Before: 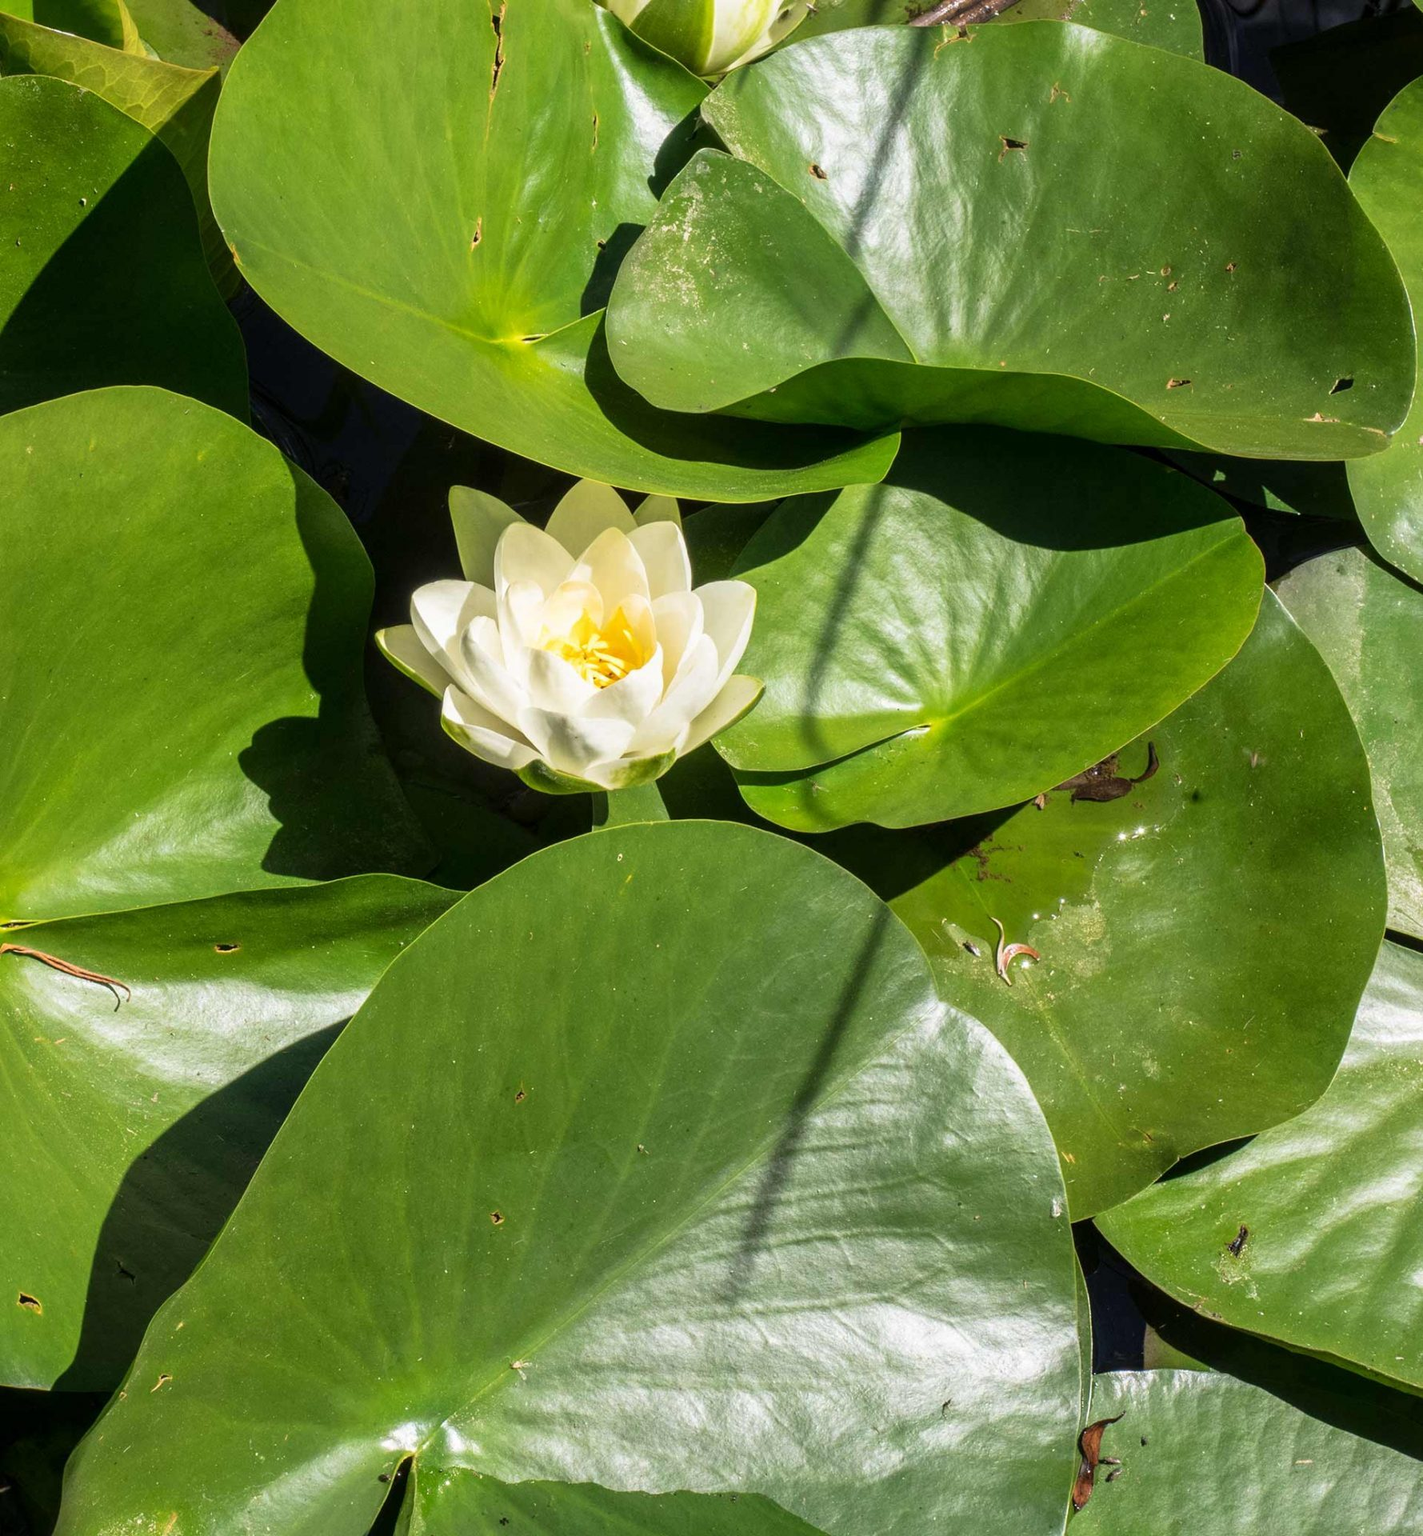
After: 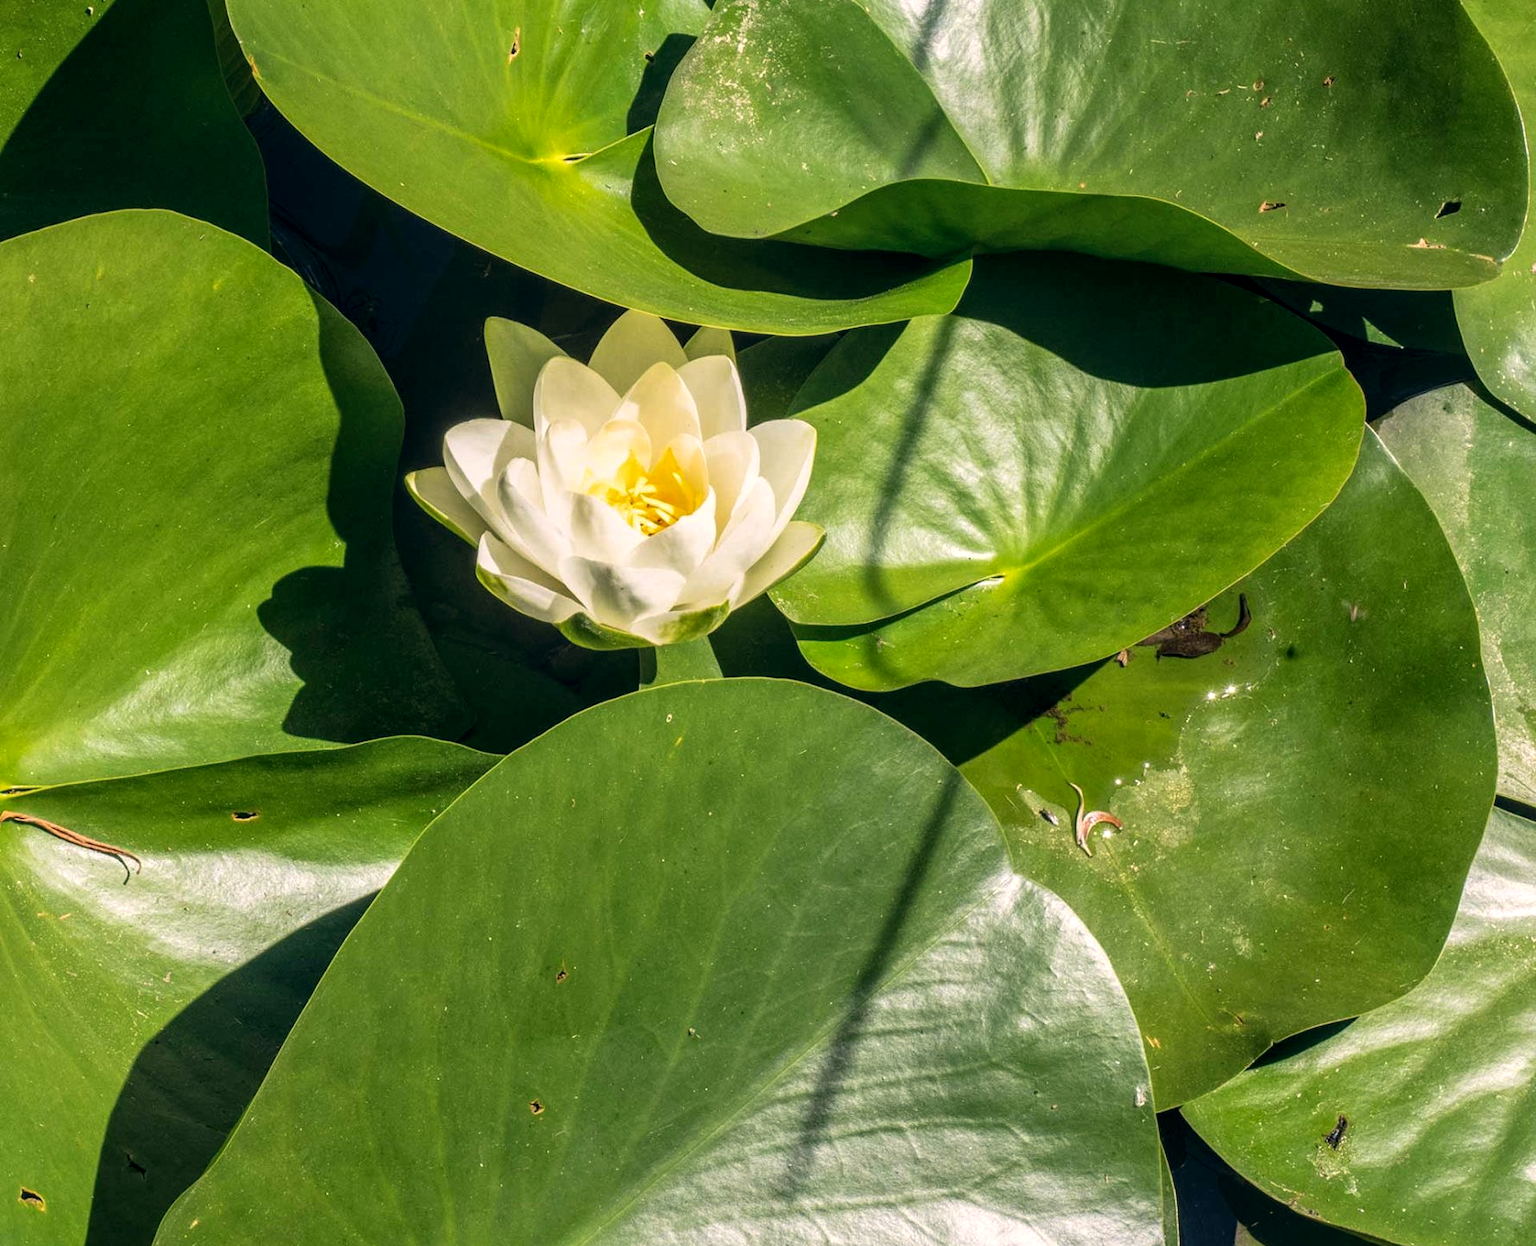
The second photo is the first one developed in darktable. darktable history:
crop and rotate: top 12.514%, bottom 12.276%
color correction: highlights a* 5.42, highlights b* 5.32, shadows a* -4.74, shadows b* -5.09
local contrast: on, module defaults
tone equalizer: edges refinement/feathering 500, mask exposure compensation -1.57 EV, preserve details no
